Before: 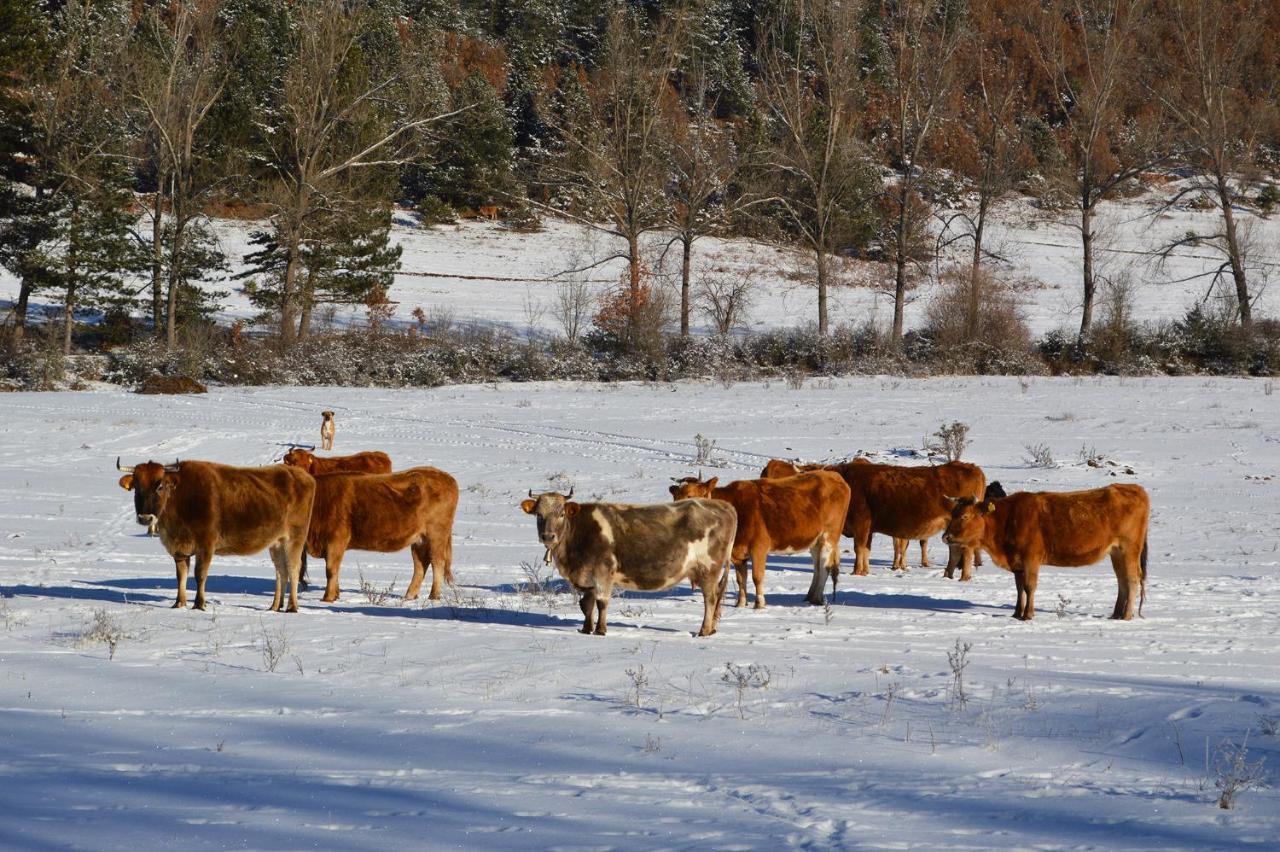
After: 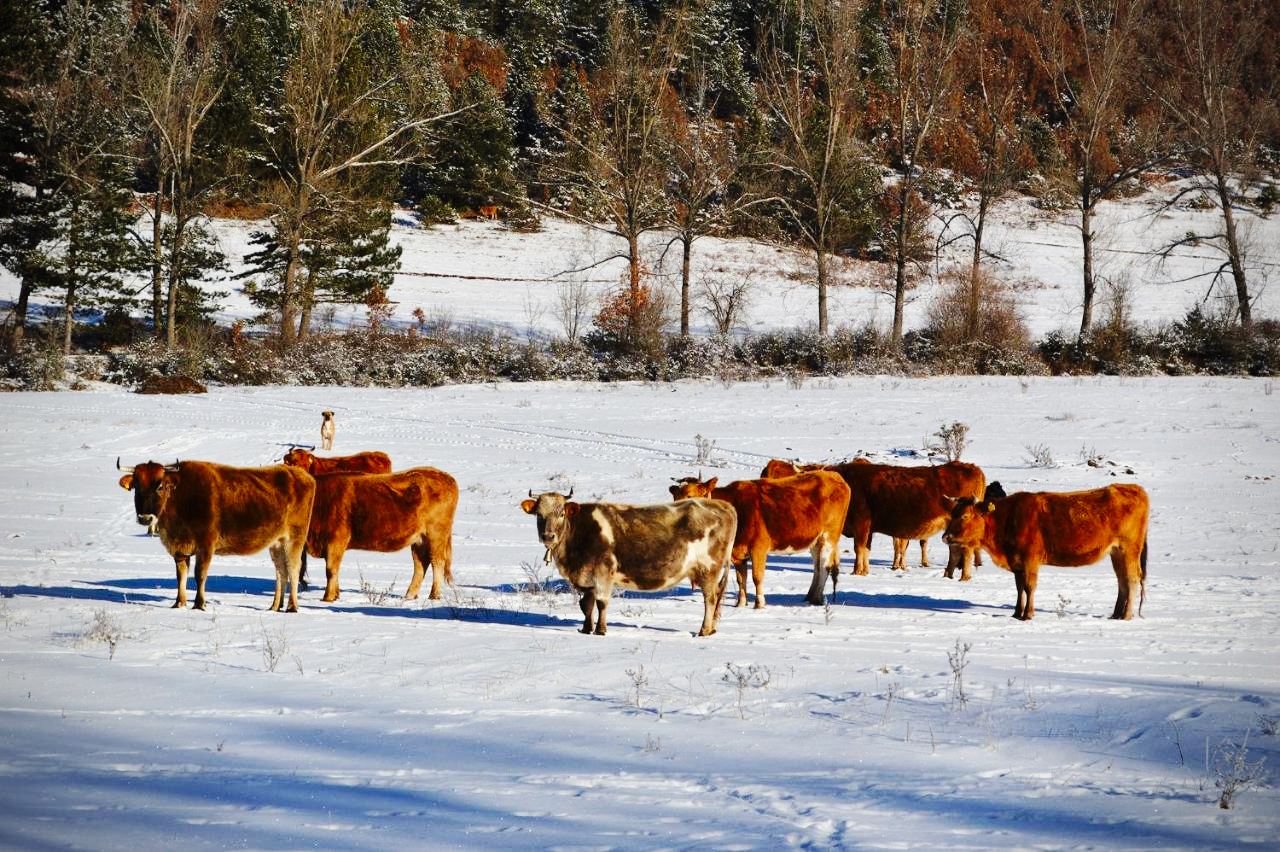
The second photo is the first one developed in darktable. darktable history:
exposure: compensate highlight preservation false
vignetting: on, module defaults
base curve: curves: ch0 [(0, 0) (0.036, 0.025) (0.121, 0.166) (0.206, 0.329) (0.605, 0.79) (1, 1)], preserve colors none
